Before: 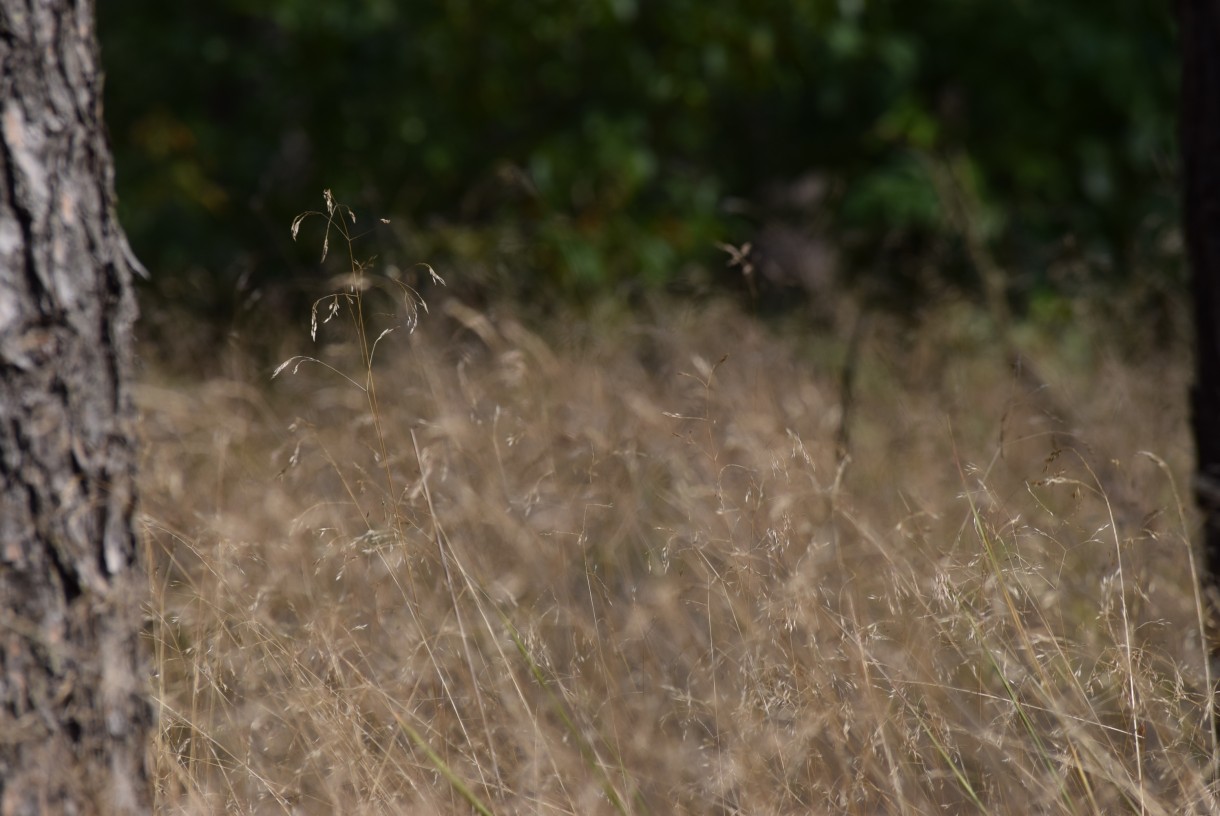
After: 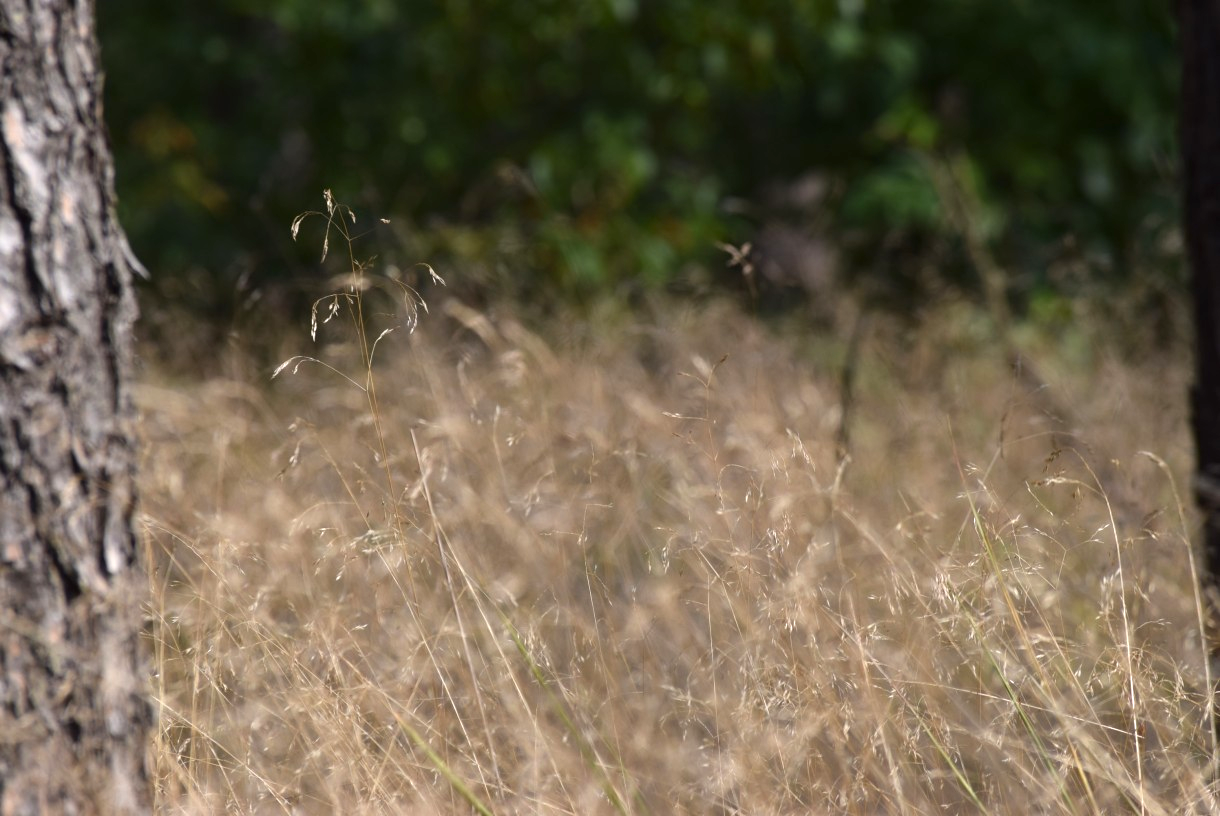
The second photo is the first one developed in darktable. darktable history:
color calibration: illuminant same as pipeline (D50), adaptation none (bypass), x 0.333, y 0.333, temperature 5011.37 K
exposure: exposure 0.736 EV, compensate highlight preservation false
